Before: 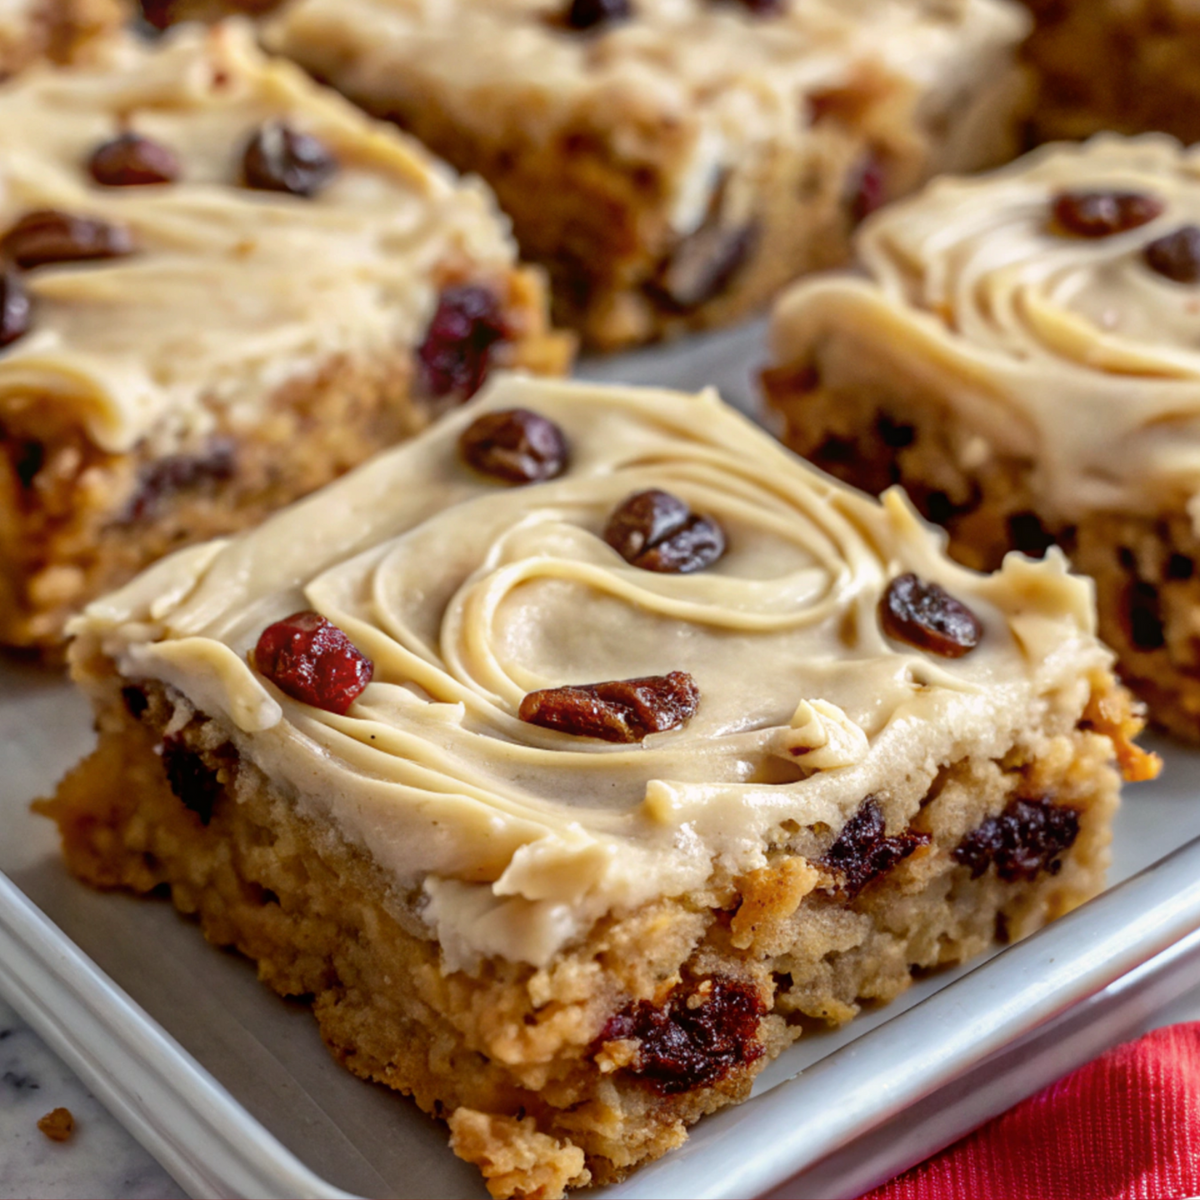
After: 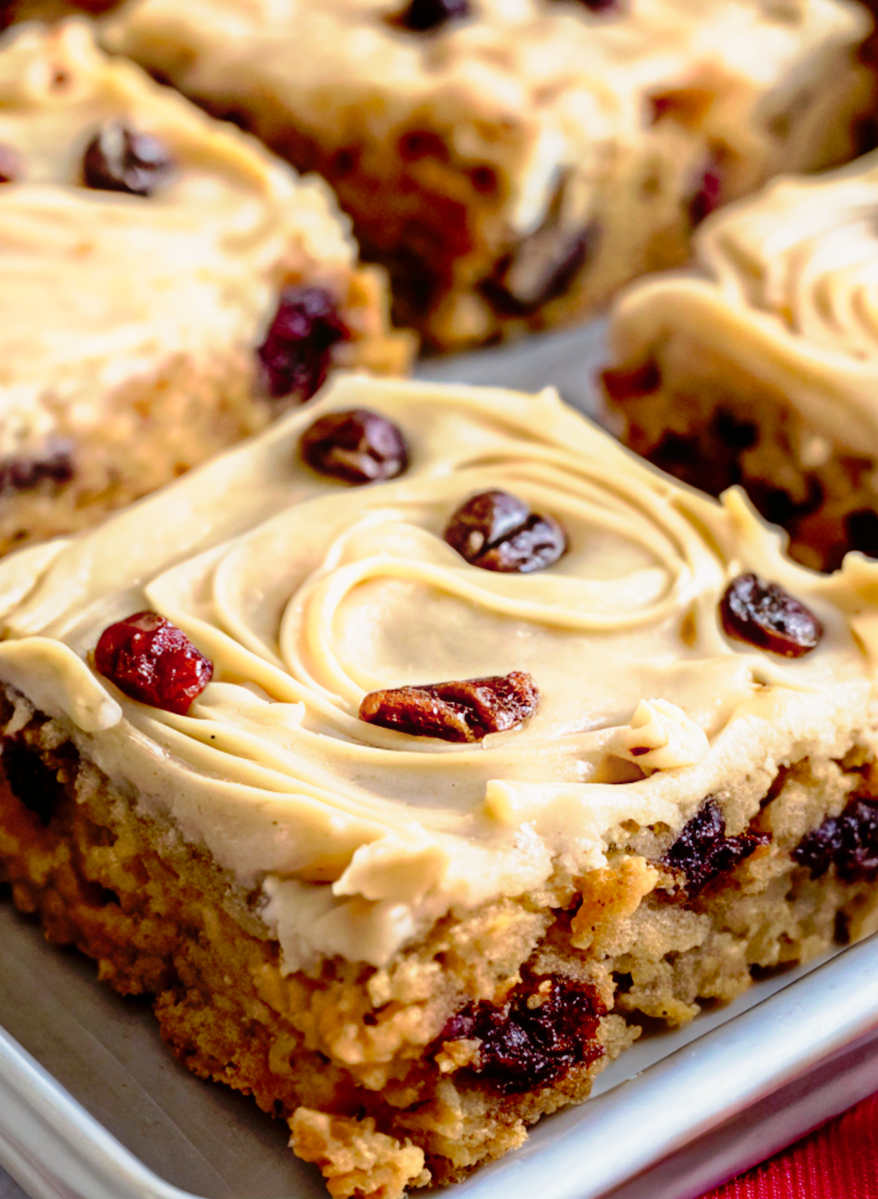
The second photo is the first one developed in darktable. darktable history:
crop: left 13.409%, right 13.36%
tone curve: curves: ch0 [(0, 0) (0.105, 0.044) (0.195, 0.128) (0.283, 0.283) (0.384, 0.404) (0.485, 0.531) (0.638, 0.681) (0.795, 0.879) (1, 0.977)]; ch1 [(0, 0) (0.161, 0.092) (0.35, 0.33) (0.379, 0.401) (0.456, 0.469) (0.498, 0.503) (0.531, 0.537) (0.596, 0.621) (0.635, 0.671) (1, 1)]; ch2 [(0, 0) (0.371, 0.362) (0.437, 0.437) (0.483, 0.484) (0.53, 0.515) (0.56, 0.58) (0.622, 0.606) (1, 1)], preserve colors none
velvia: on, module defaults
shadows and highlights: highlights 70.78, soften with gaussian
